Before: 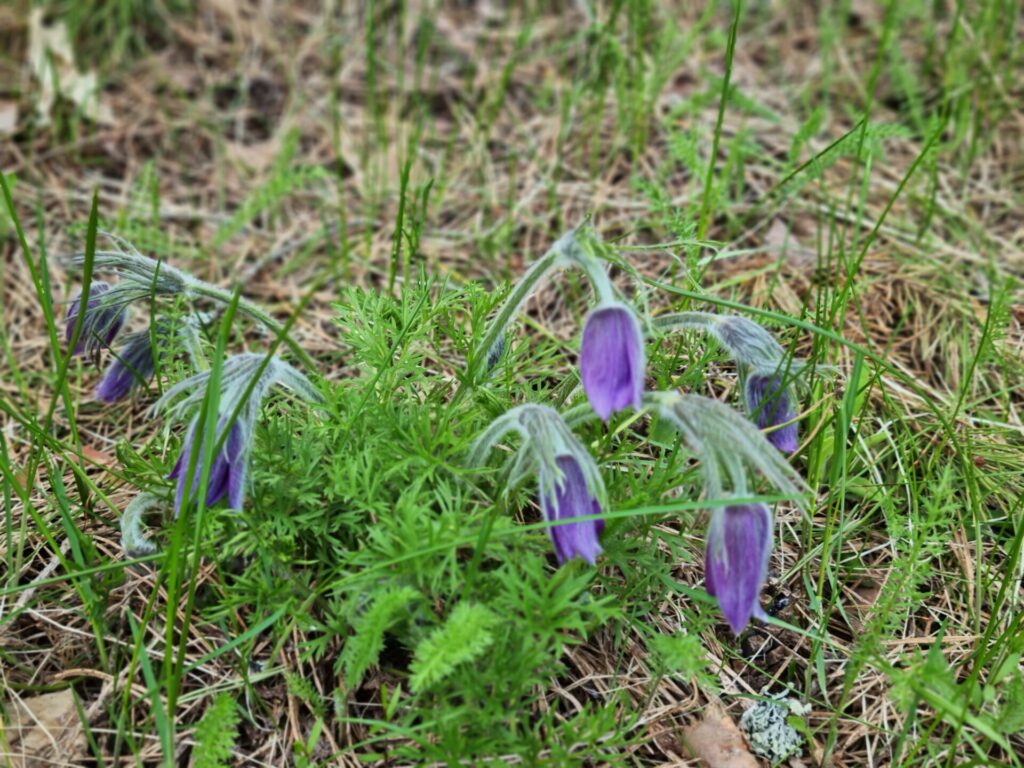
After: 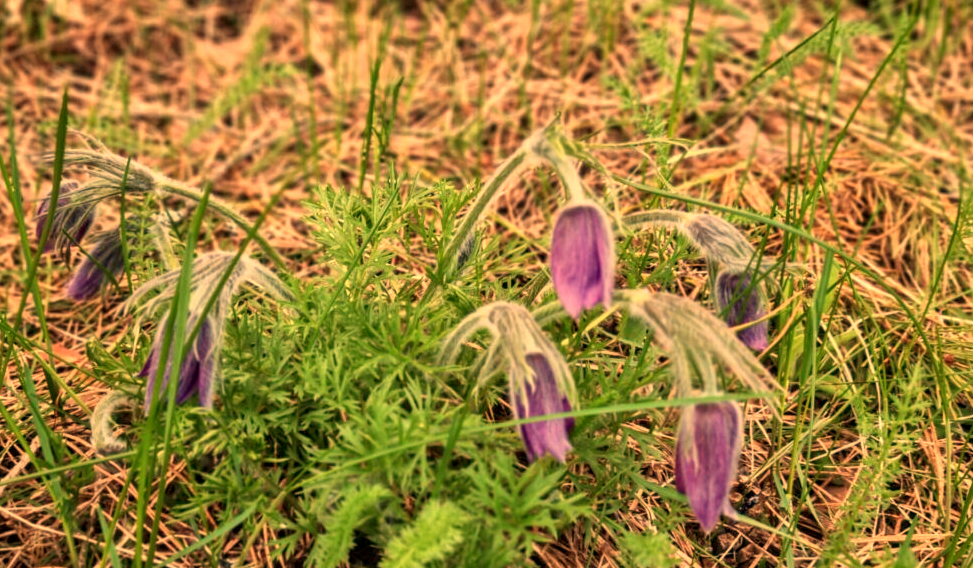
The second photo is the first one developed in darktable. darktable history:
local contrast: on, module defaults
white balance: red 1.467, blue 0.684
crop and rotate: left 2.991%, top 13.302%, right 1.981%, bottom 12.636%
